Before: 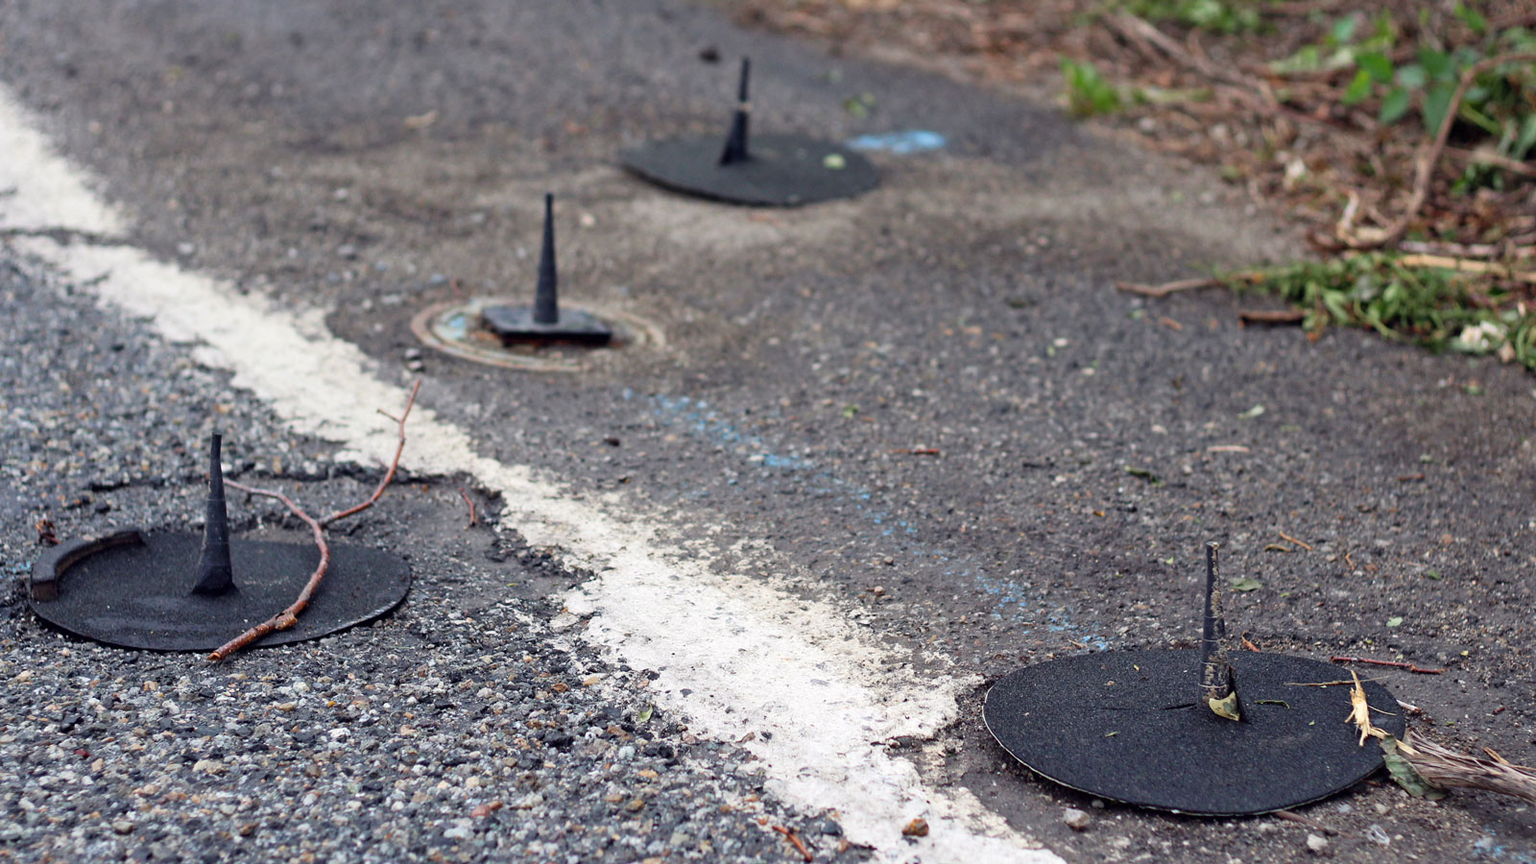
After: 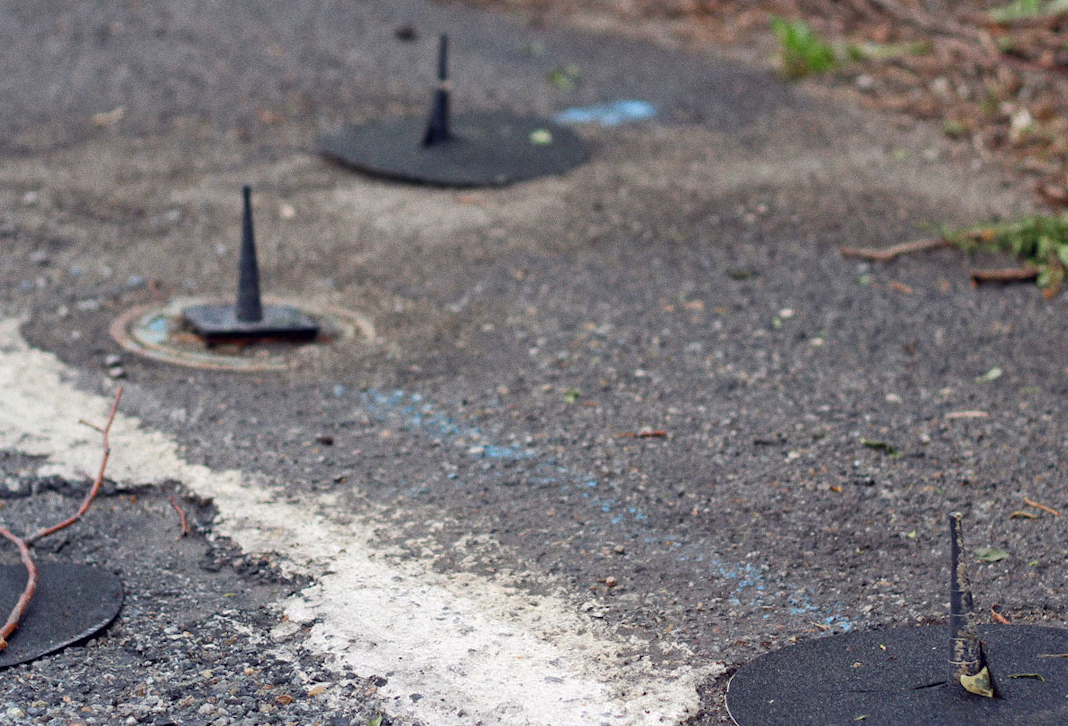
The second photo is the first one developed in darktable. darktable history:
rotate and perspective: rotation -3°, crop left 0.031, crop right 0.968, crop top 0.07, crop bottom 0.93
grain: coarseness 0.09 ISO
shadows and highlights: on, module defaults
crop: left 18.479%, right 12.2%, bottom 13.971%
